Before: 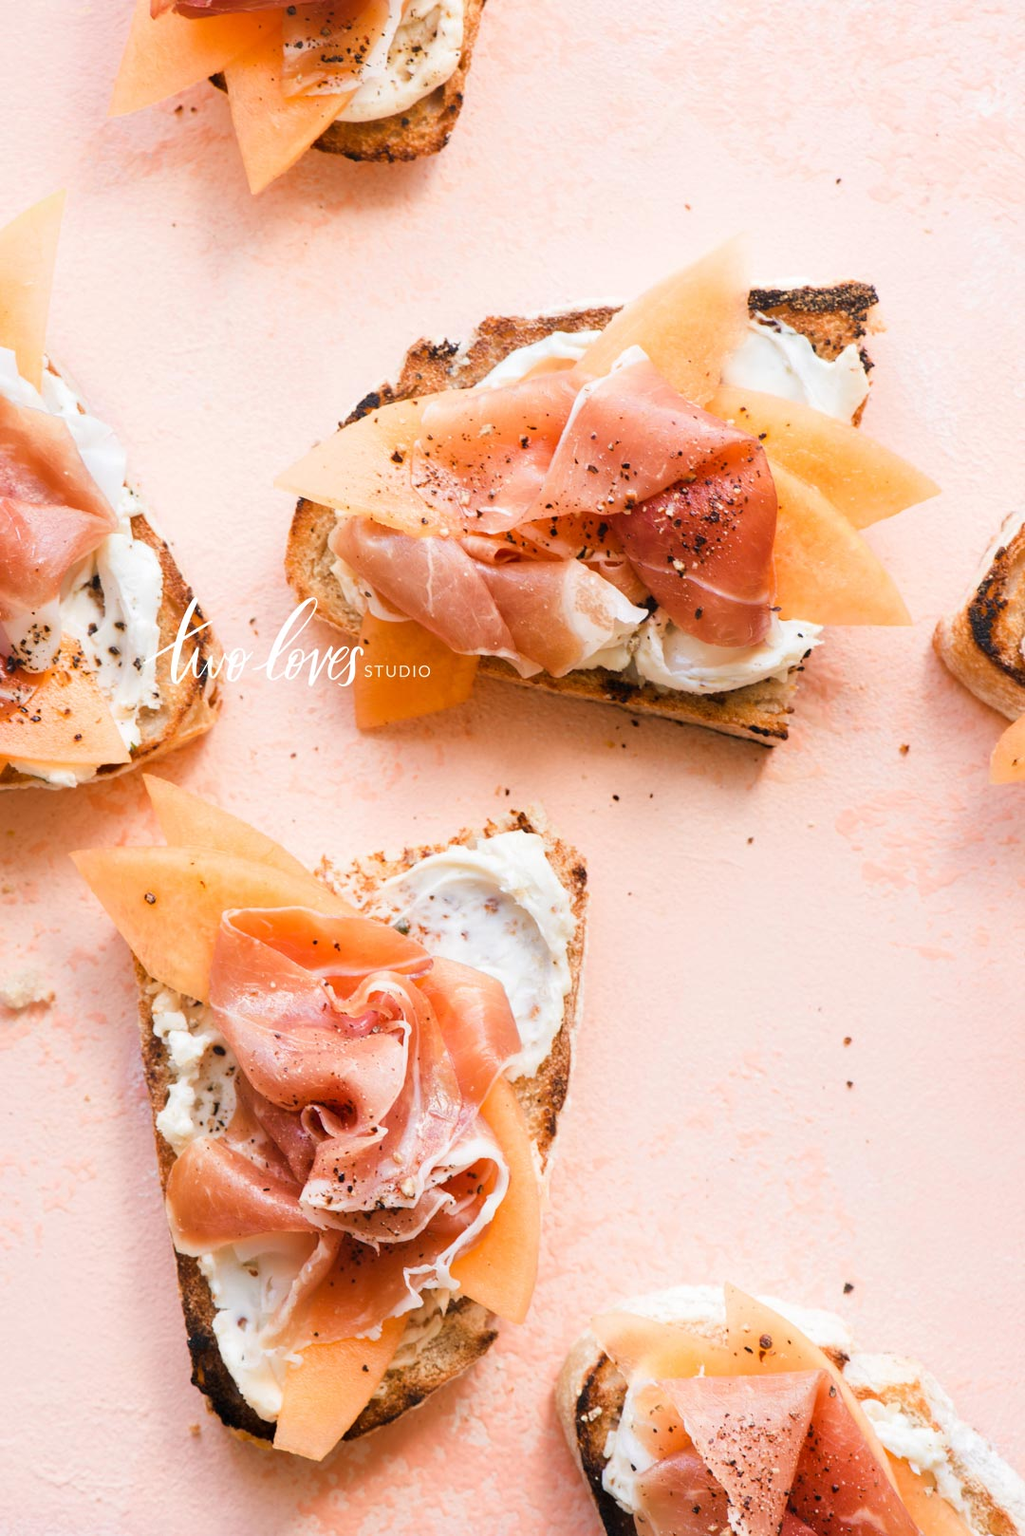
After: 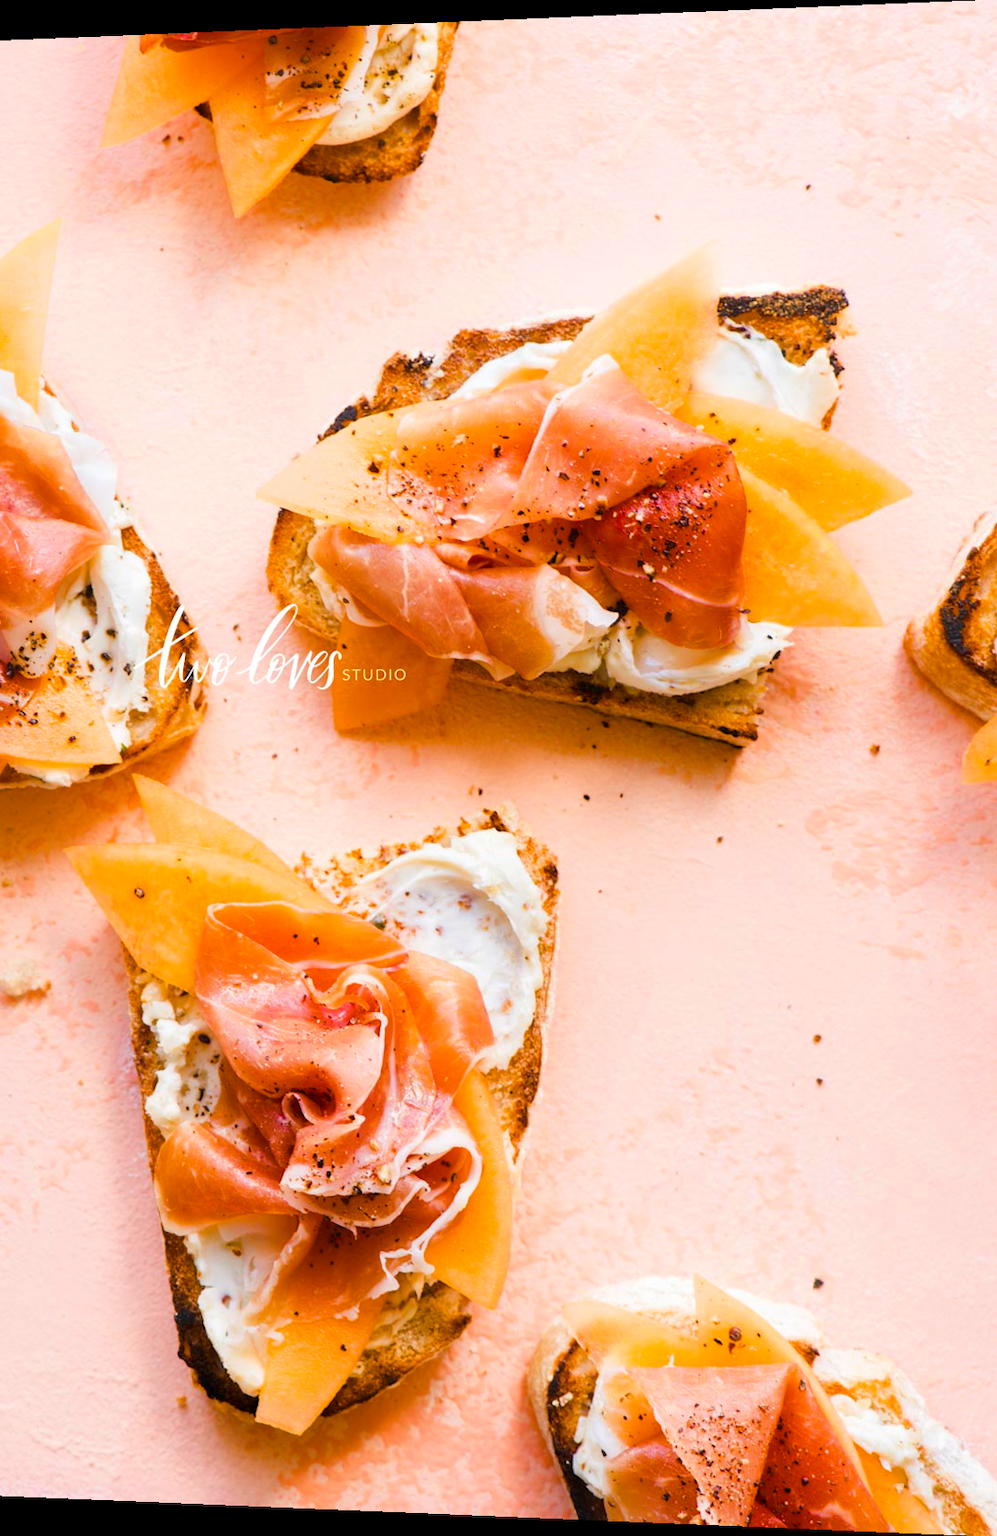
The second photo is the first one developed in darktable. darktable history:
rotate and perspective: lens shift (horizontal) -0.055, automatic cropping off
color balance rgb: linear chroma grading › global chroma 15%, perceptual saturation grading › global saturation 30%
